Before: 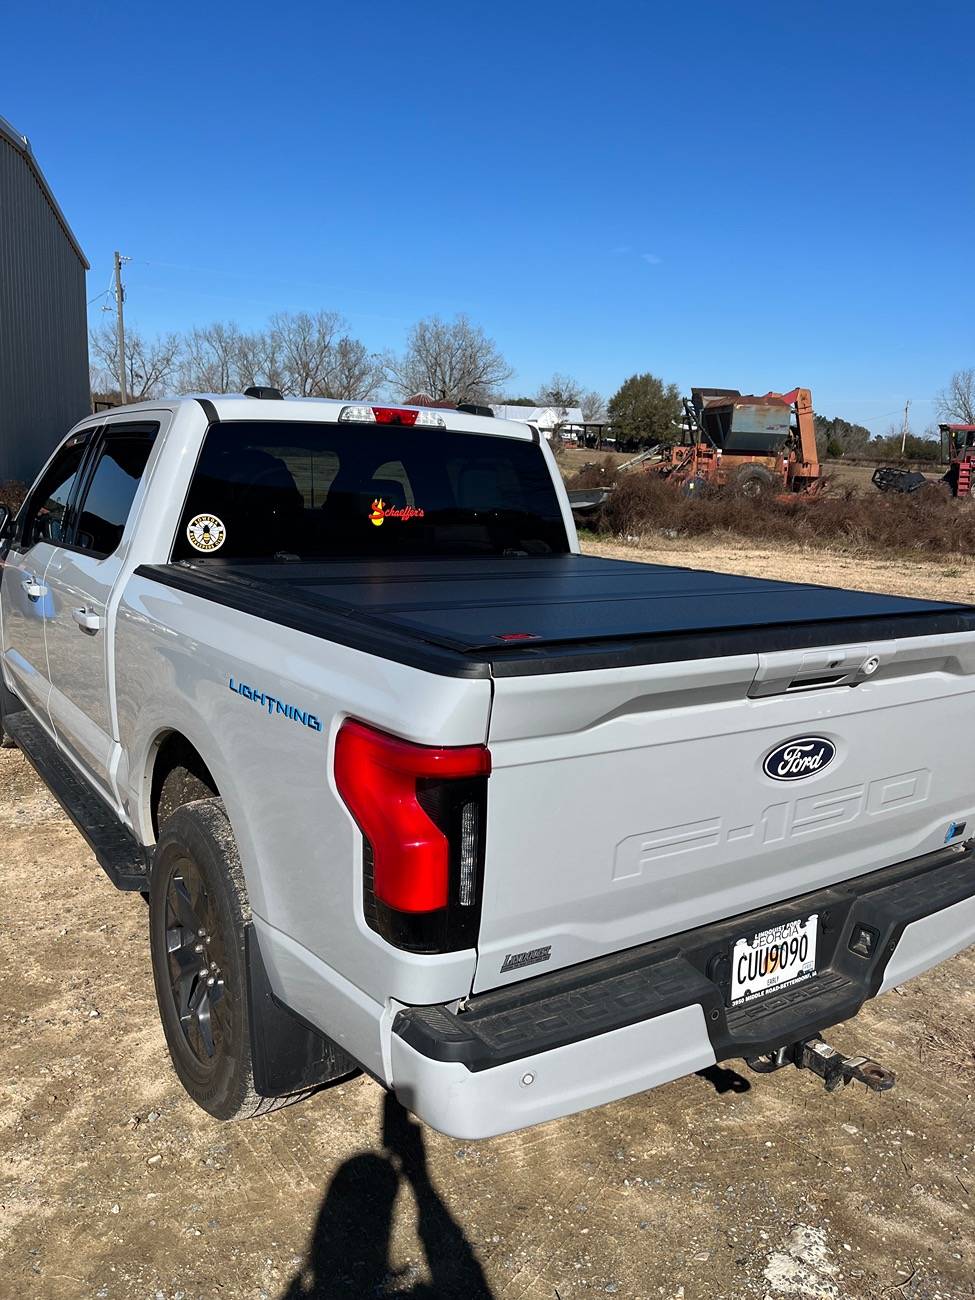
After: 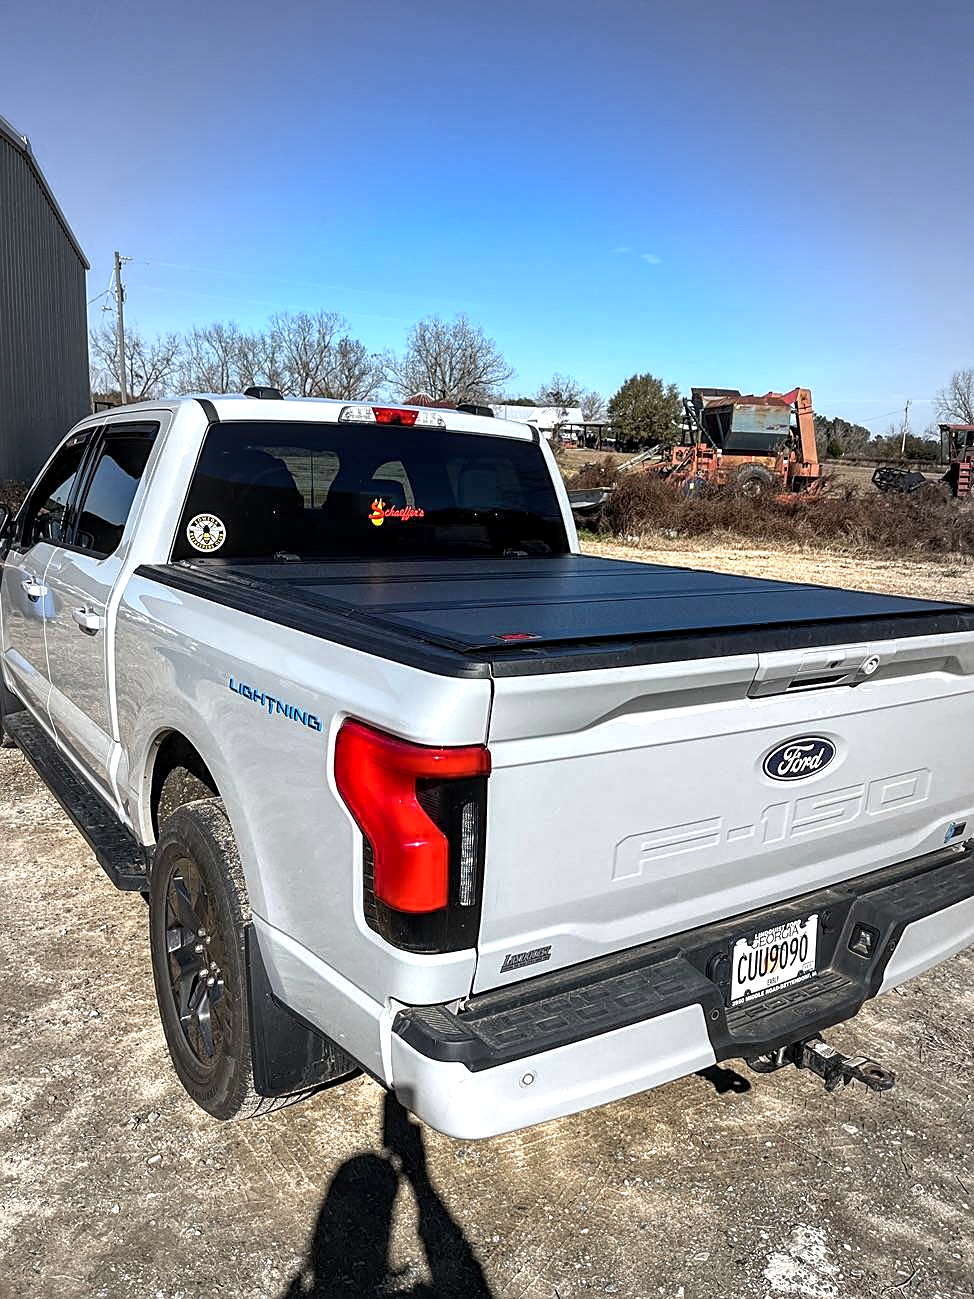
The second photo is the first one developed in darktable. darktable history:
sharpen: on, module defaults
exposure: exposure 0.563 EV, compensate exposure bias true, compensate highlight preservation false
local contrast: detail 142%
vignetting: fall-off start 66.8%, fall-off radius 39.71%, brightness -0.198, automatic ratio true, width/height ratio 0.673
